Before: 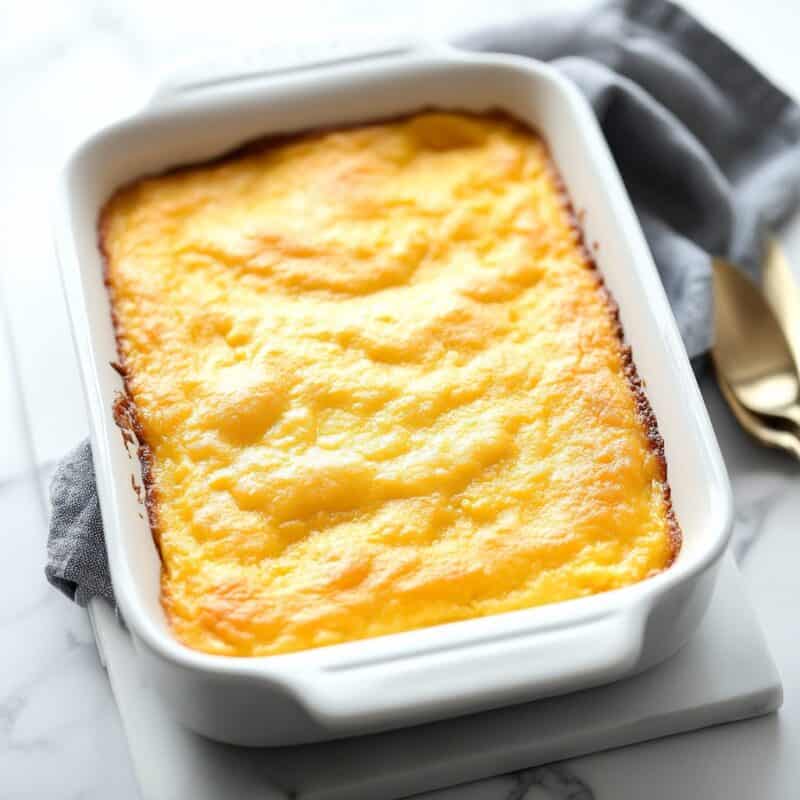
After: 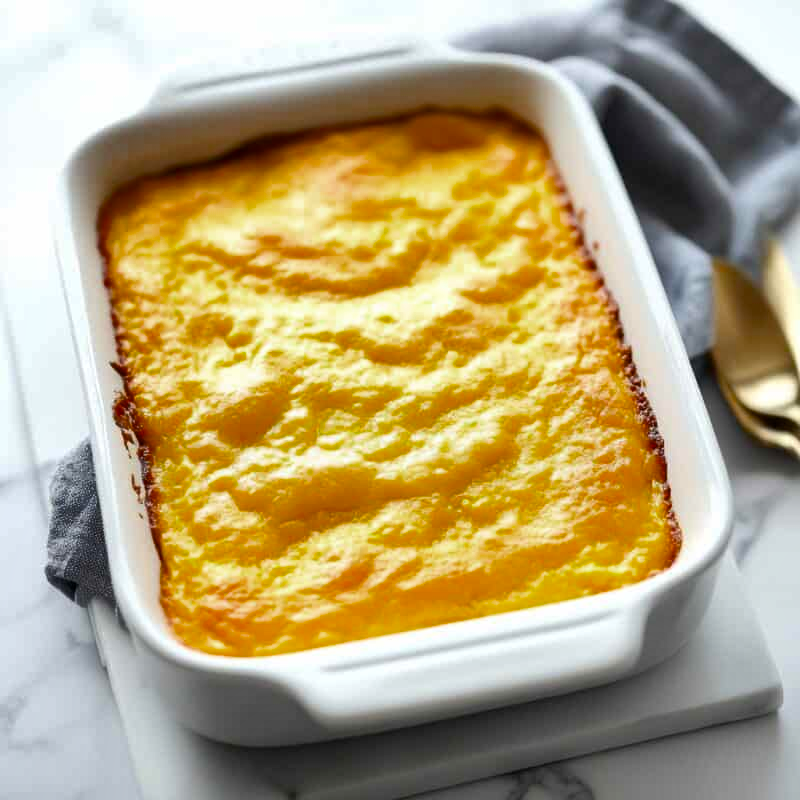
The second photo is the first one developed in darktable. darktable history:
color balance rgb: perceptual saturation grading › global saturation 19.648%, perceptual brilliance grading › mid-tones 10.239%, perceptual brilliance grading › shadows 14.474%, saturation formula JzAzBz (2021)
shadows and highlights: shadows 52.83, soften with gaussian
